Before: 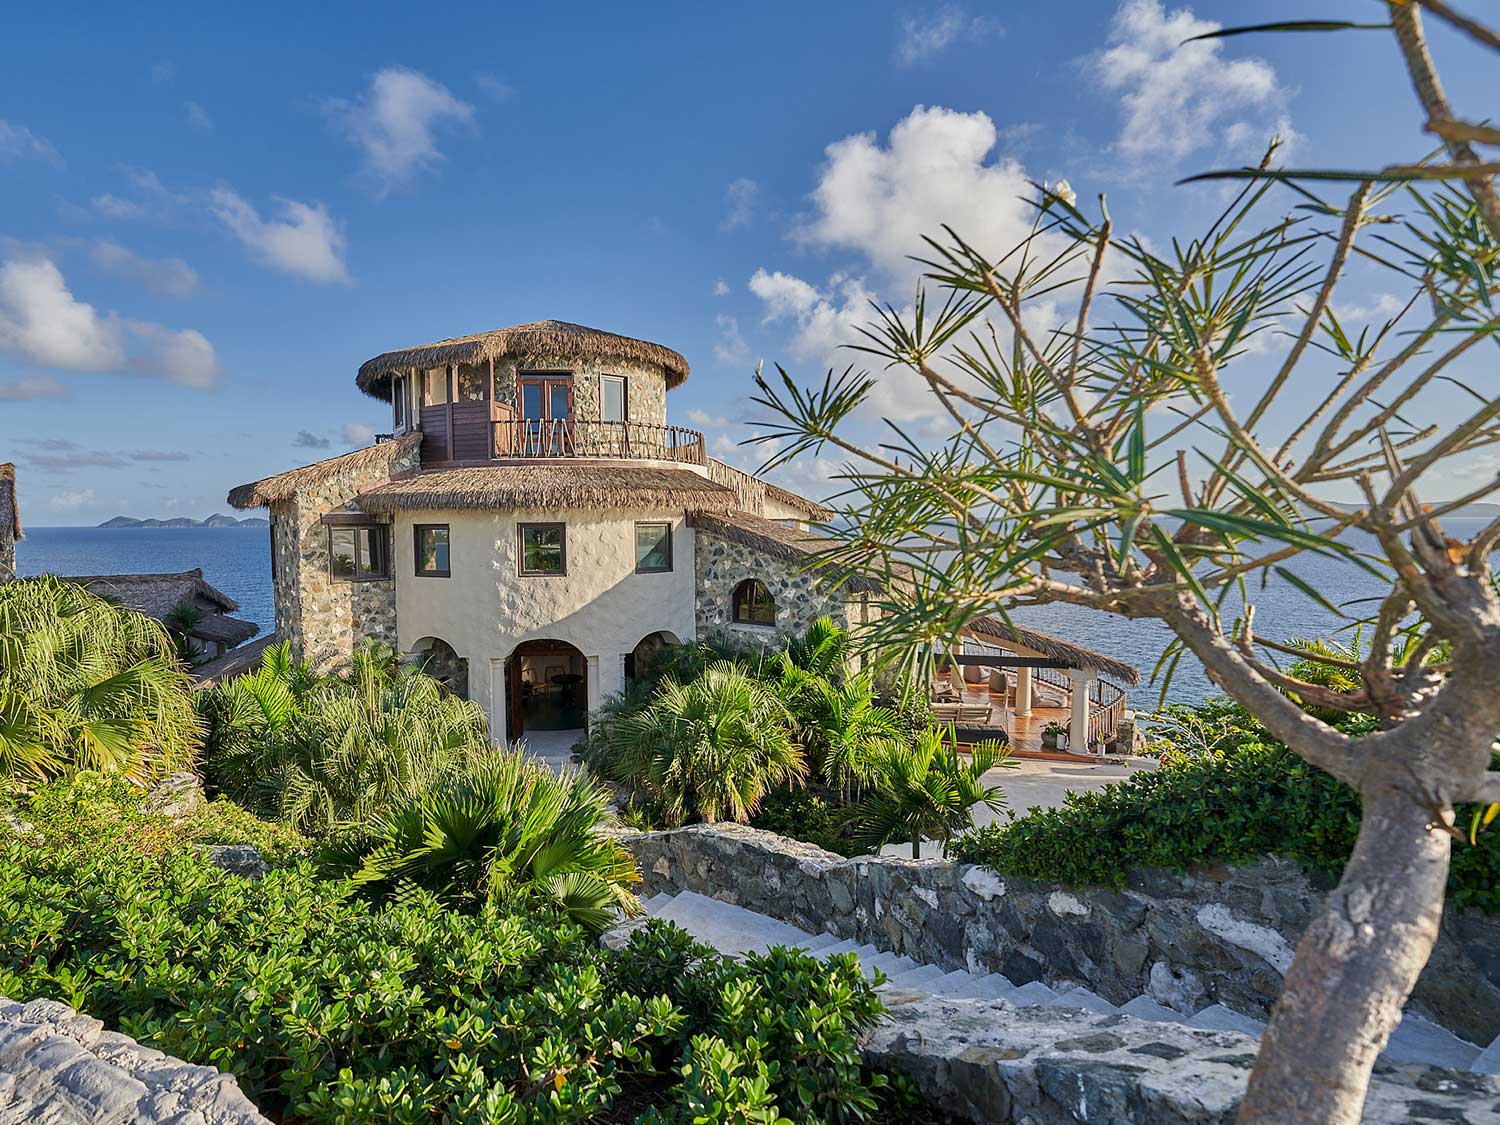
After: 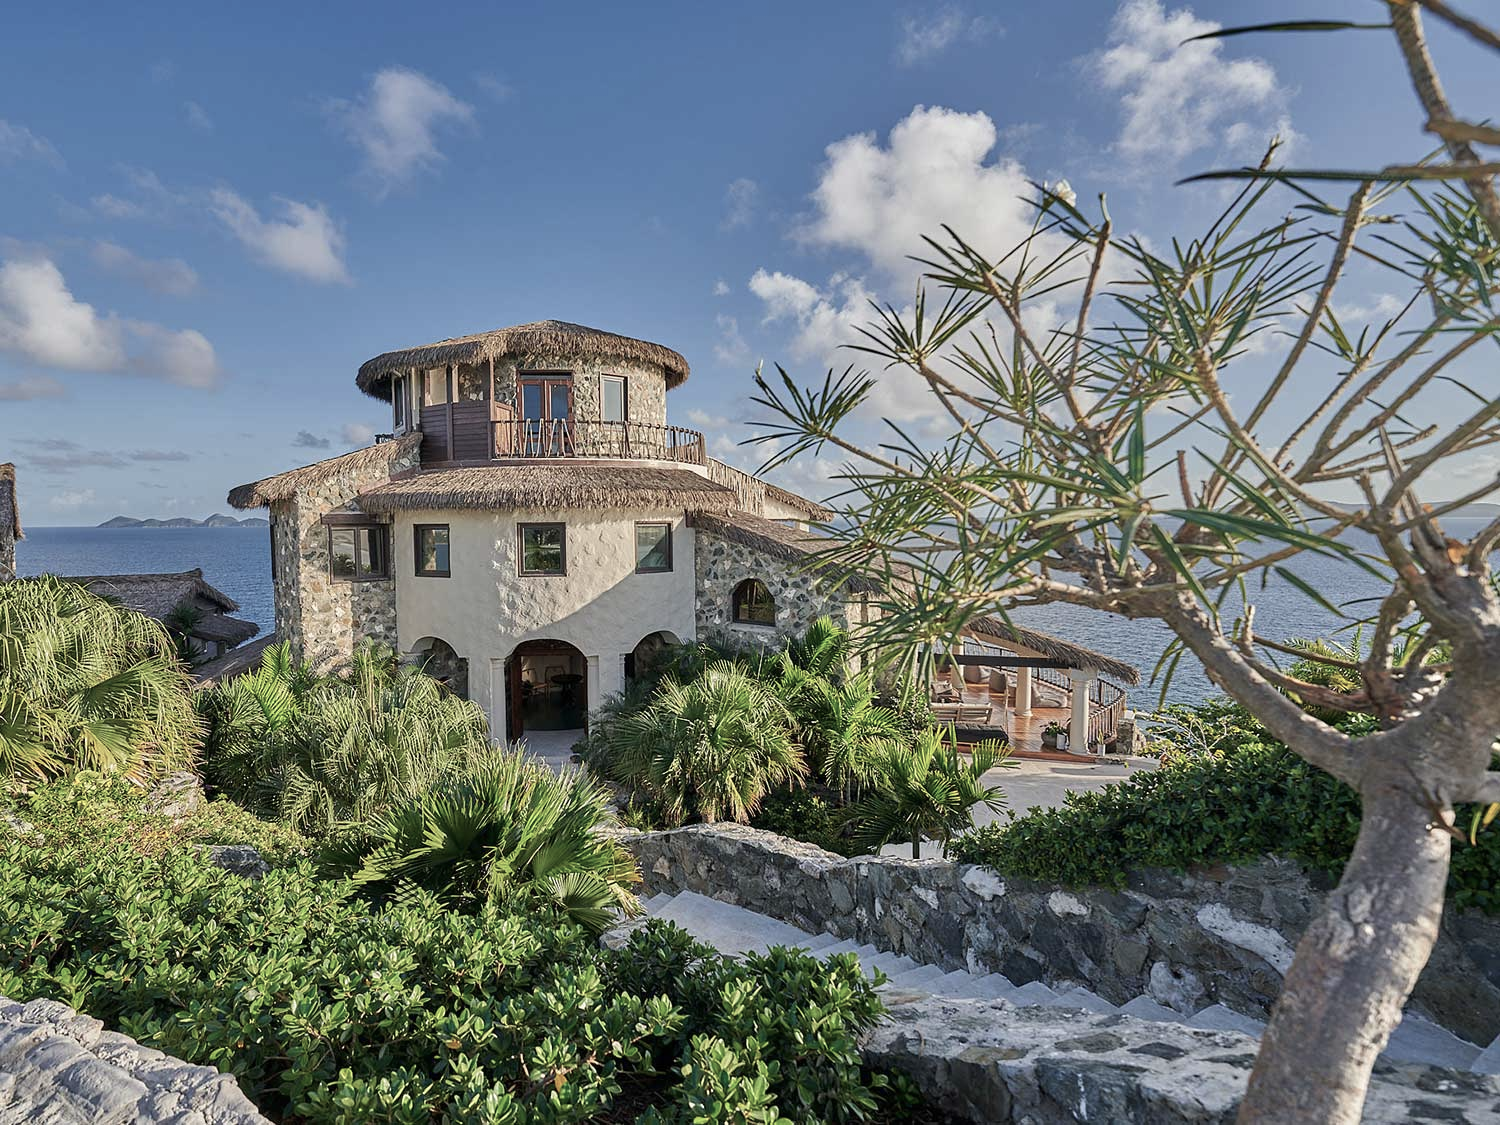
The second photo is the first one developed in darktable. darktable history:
color balance rgb: perceptual saturation grading › global saturation -32.244%
